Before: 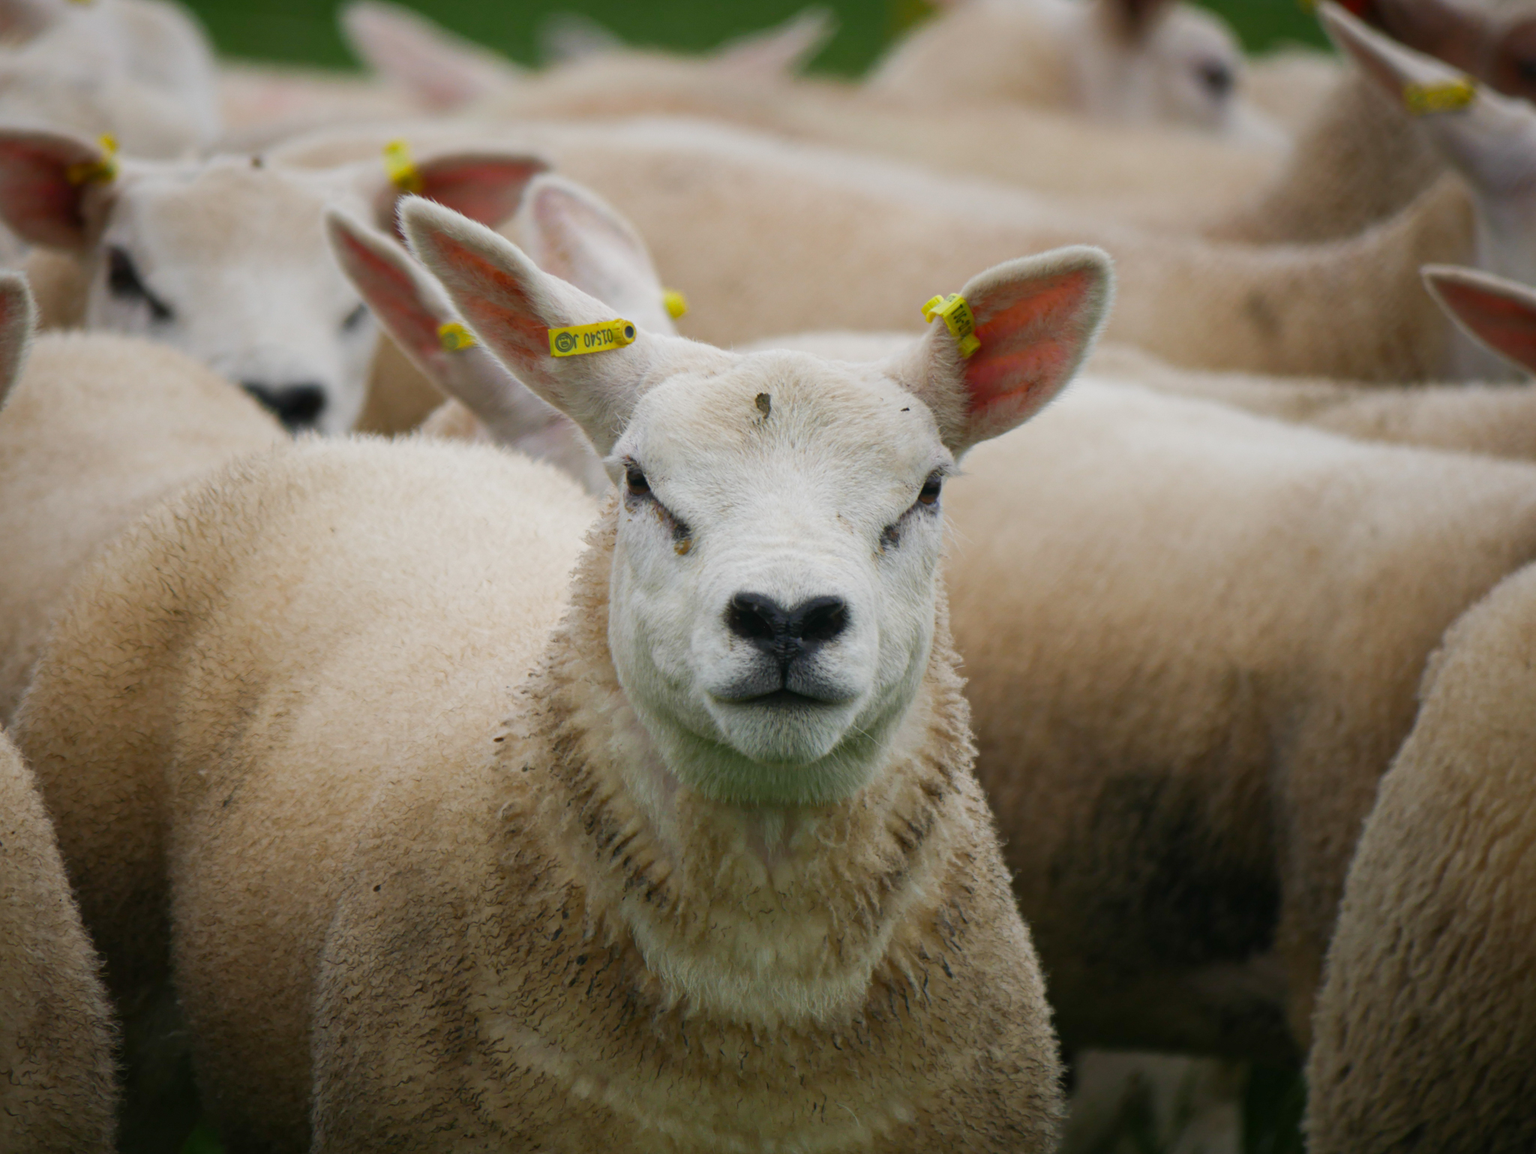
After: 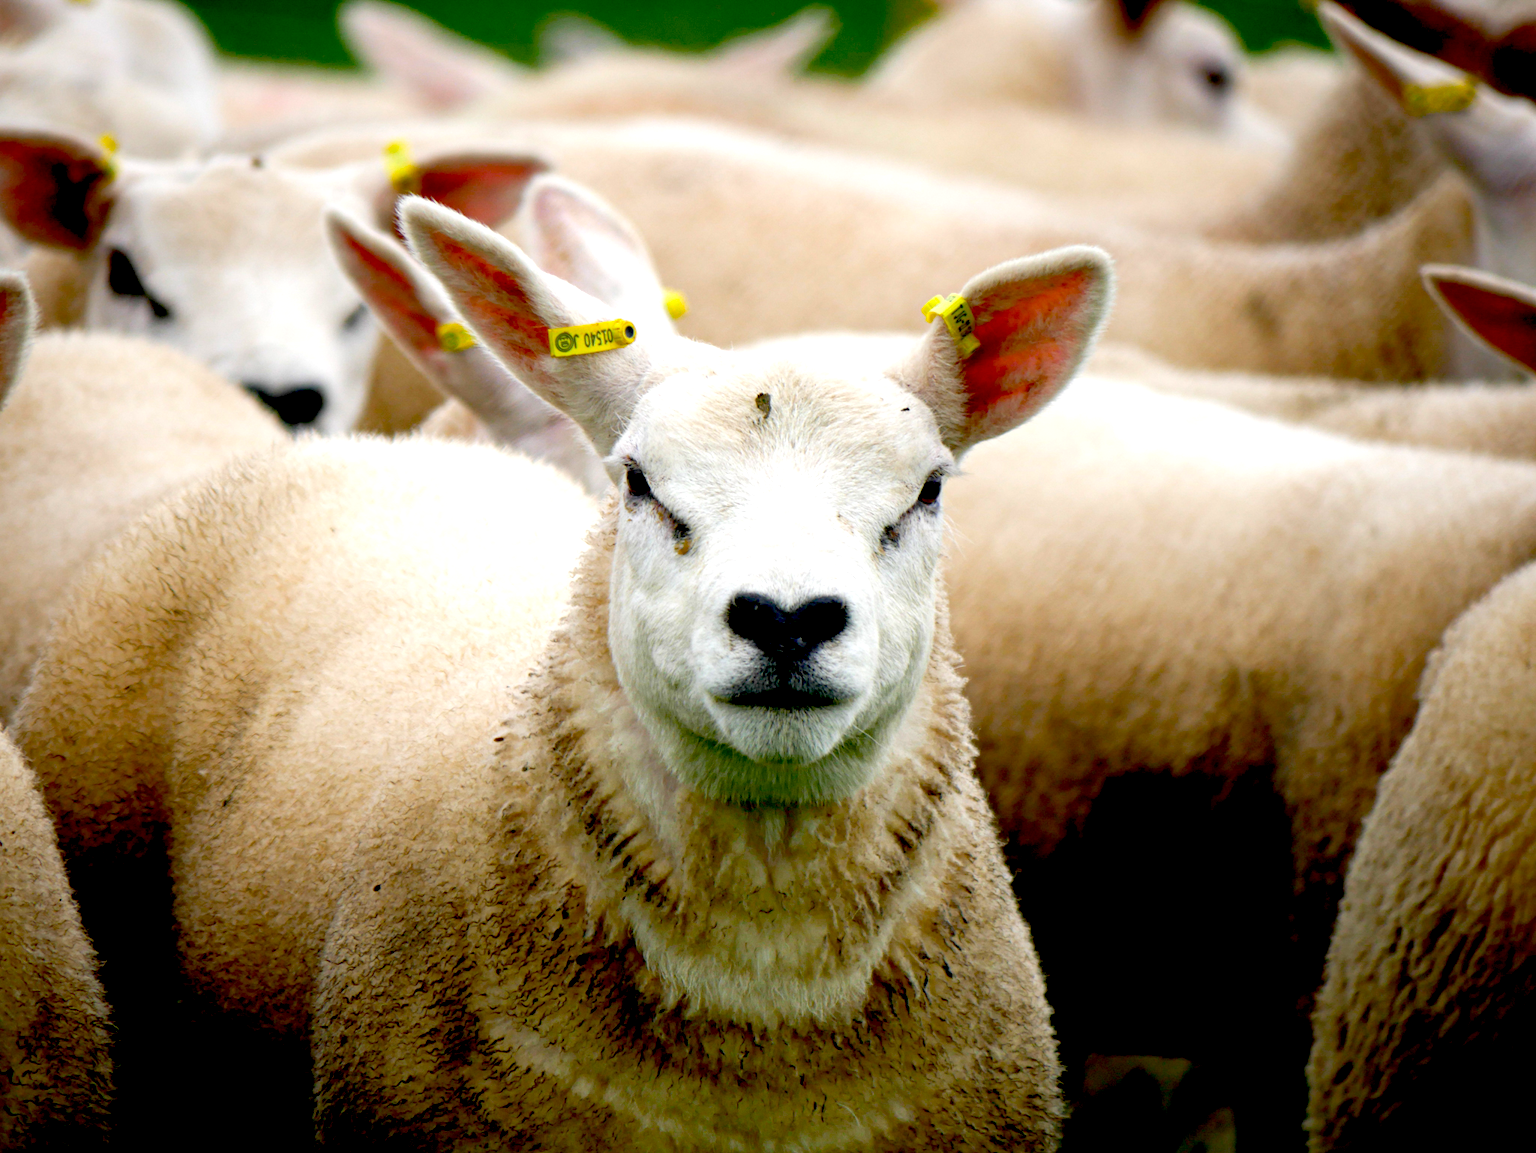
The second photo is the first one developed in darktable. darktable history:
exposure: black level correction 0.033, exposure 0.91 EV, compensate highlight preservation false
